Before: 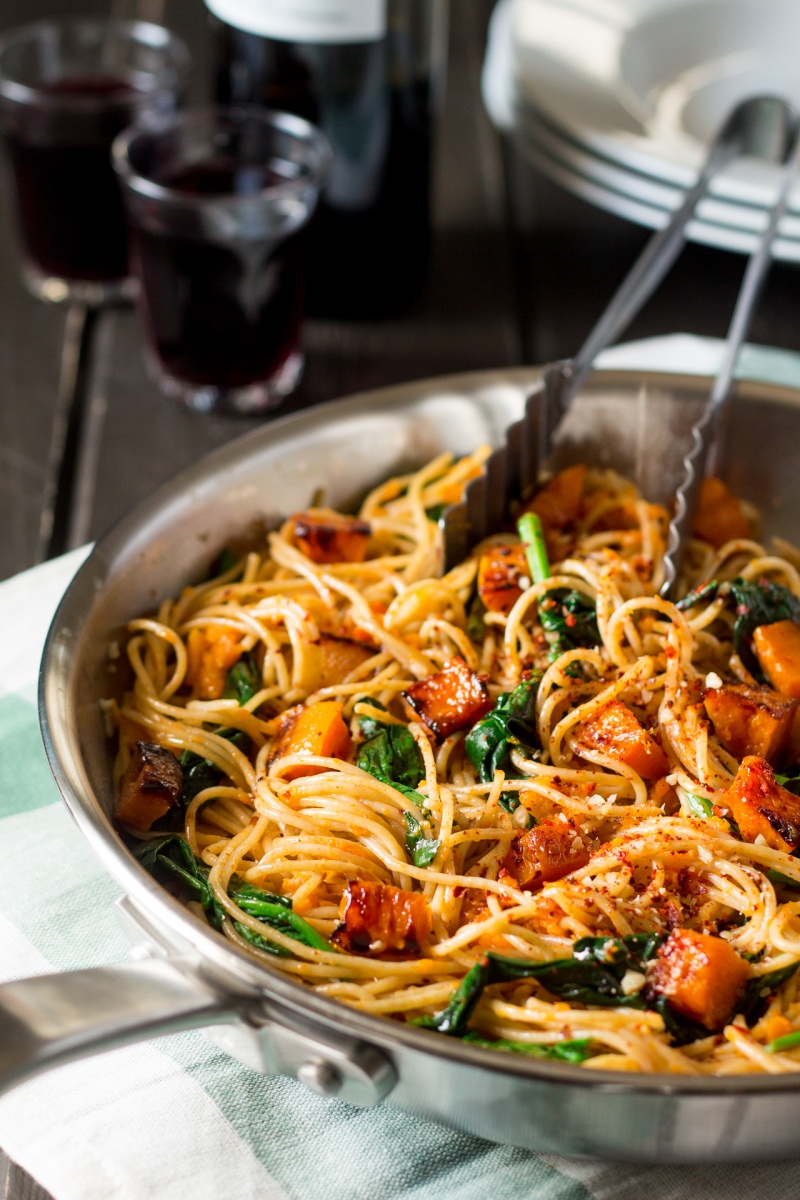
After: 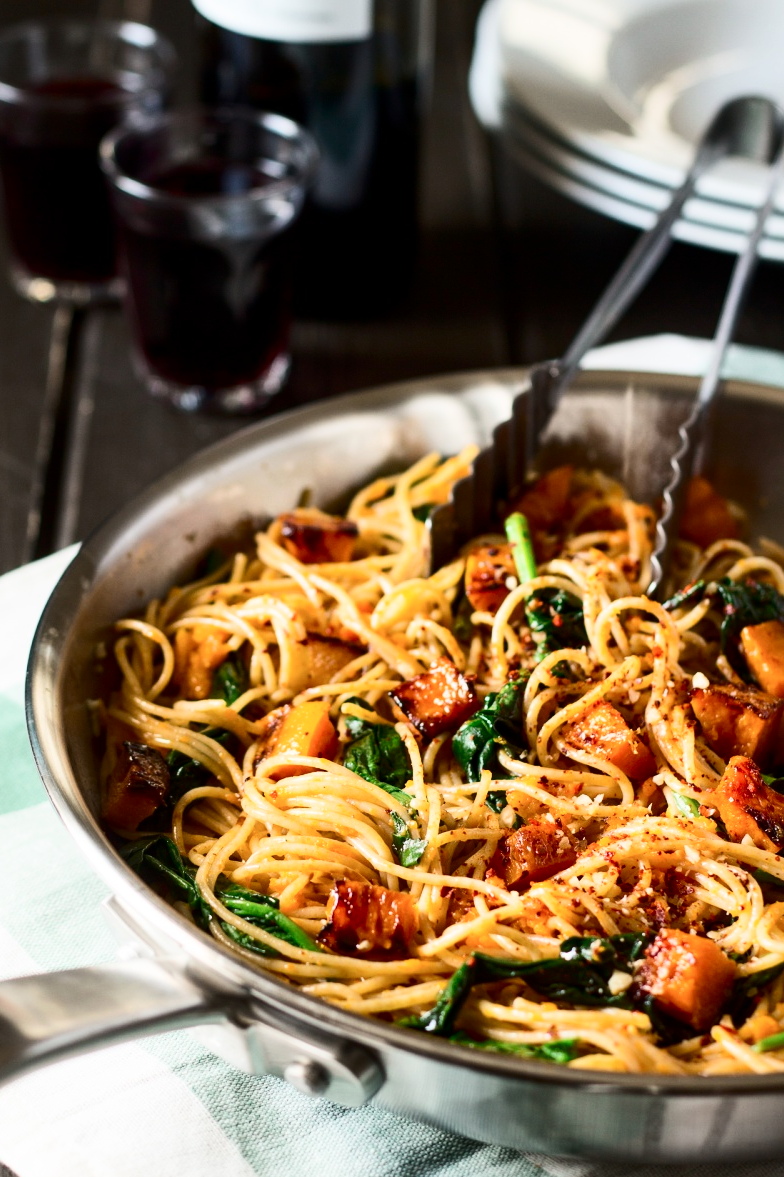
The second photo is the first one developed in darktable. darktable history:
crop: left 1.683%, right 0.286%, bottom 1.861%
contrast brightness saturation: contrast 0.275
